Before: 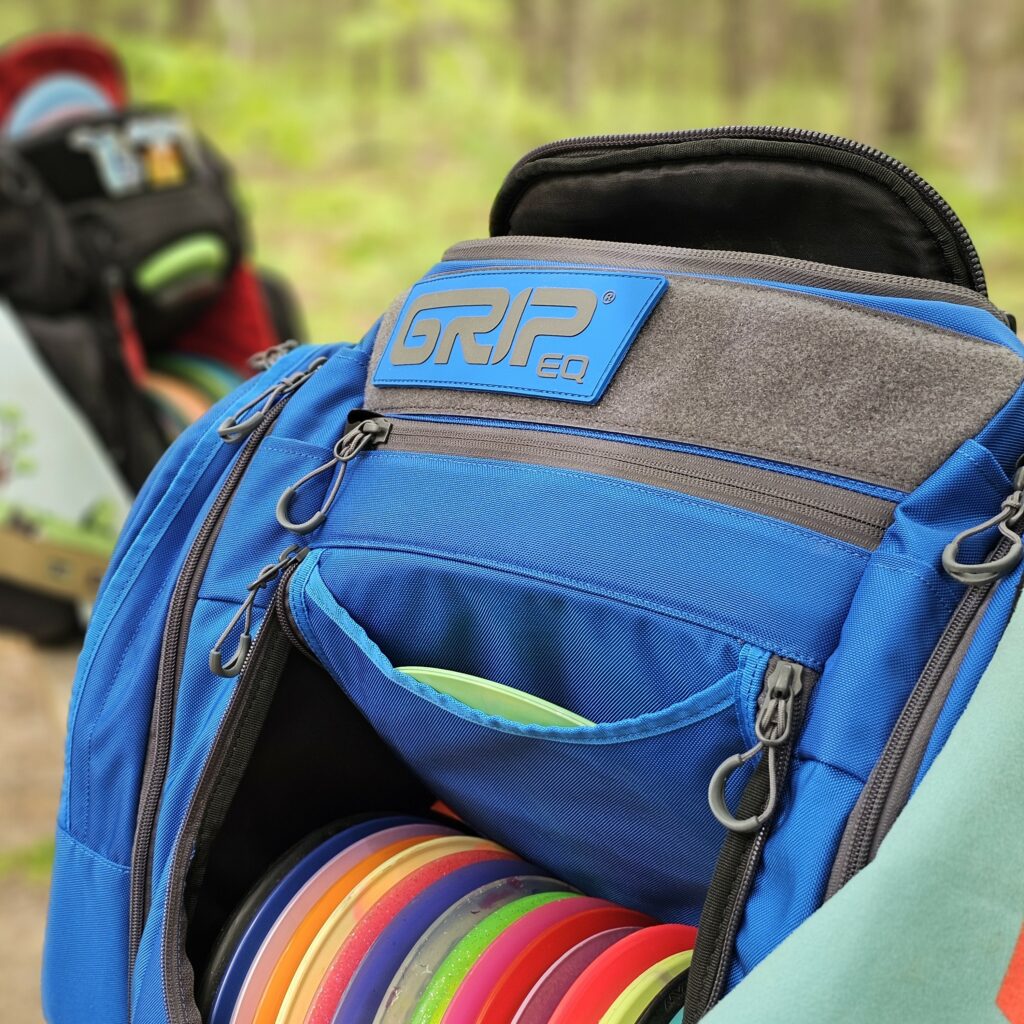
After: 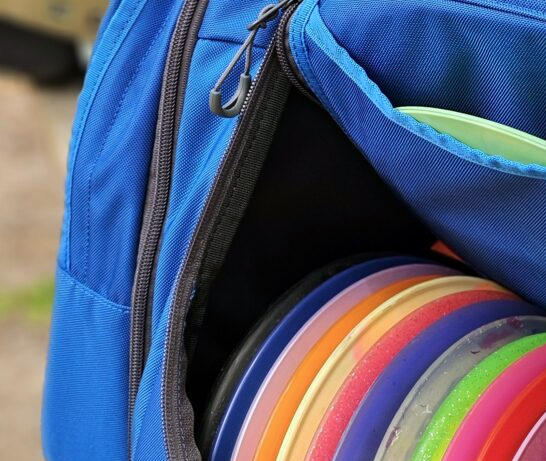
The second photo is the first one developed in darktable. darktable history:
color calibration: illuminant as shot in camera, x 0.358, y 0.373, temperature 4628.91 K
crop and rotate: top 54.778%, right 46.61%, bottom 0.159%
exposure: black level correction 0.001, compensate highlight preservation false
